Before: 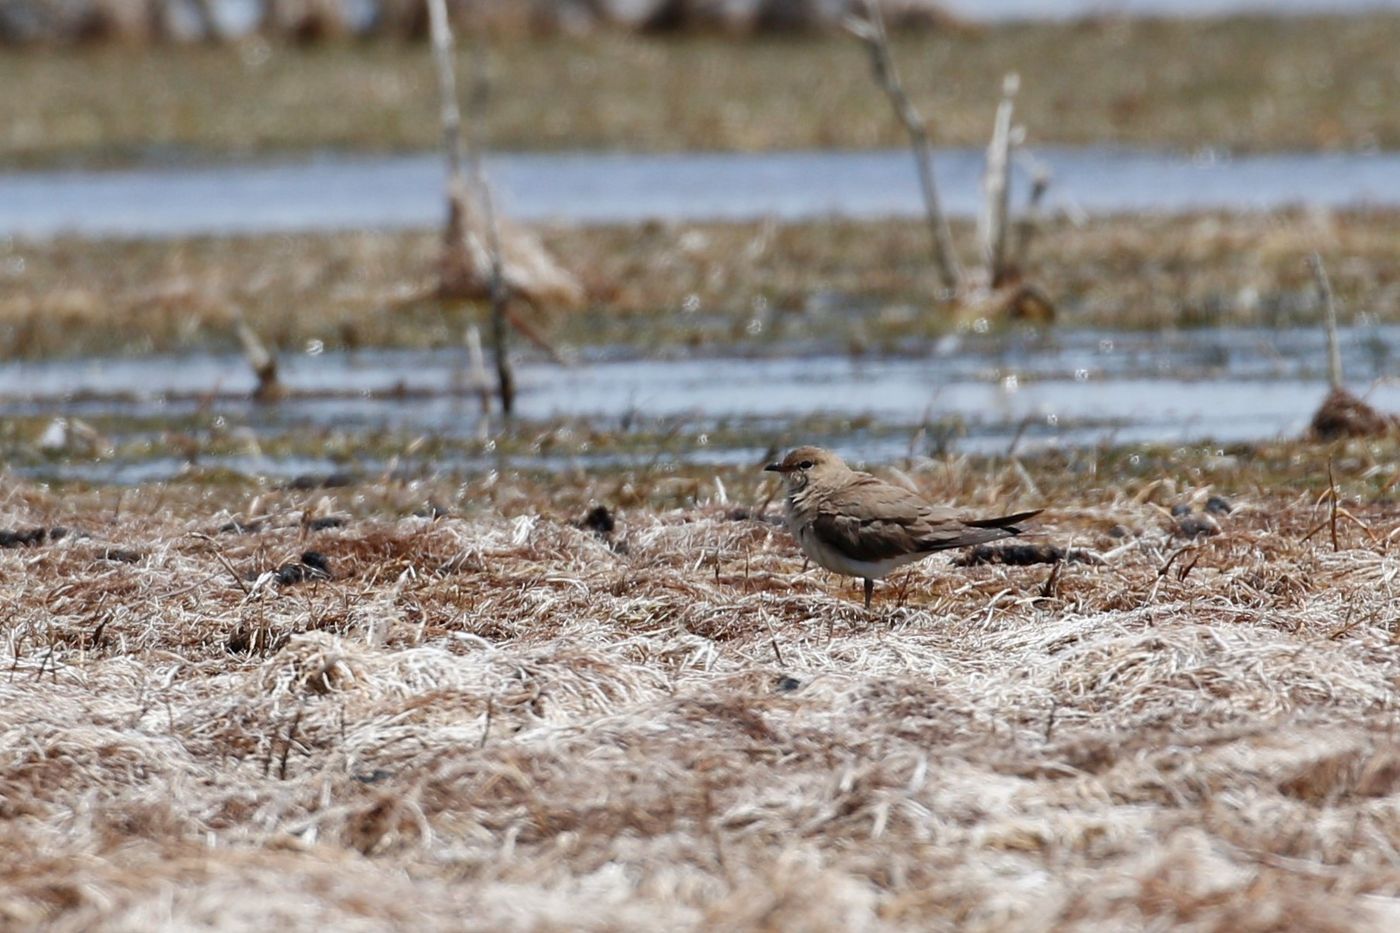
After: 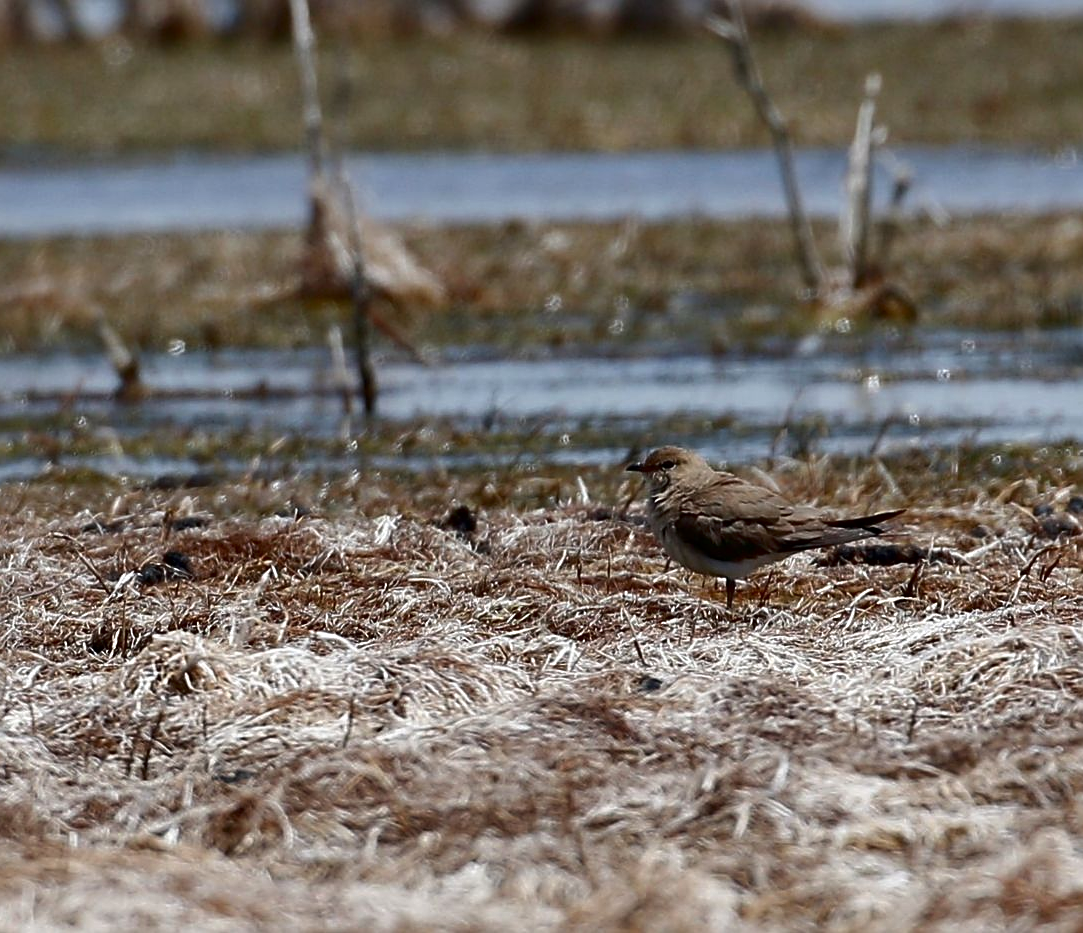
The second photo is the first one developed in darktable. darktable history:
sharpen: on, module defaults
contrast brightness saturation: brightness -0.213, saturation 0.077
crop: left 9.868%, right 12.745%
